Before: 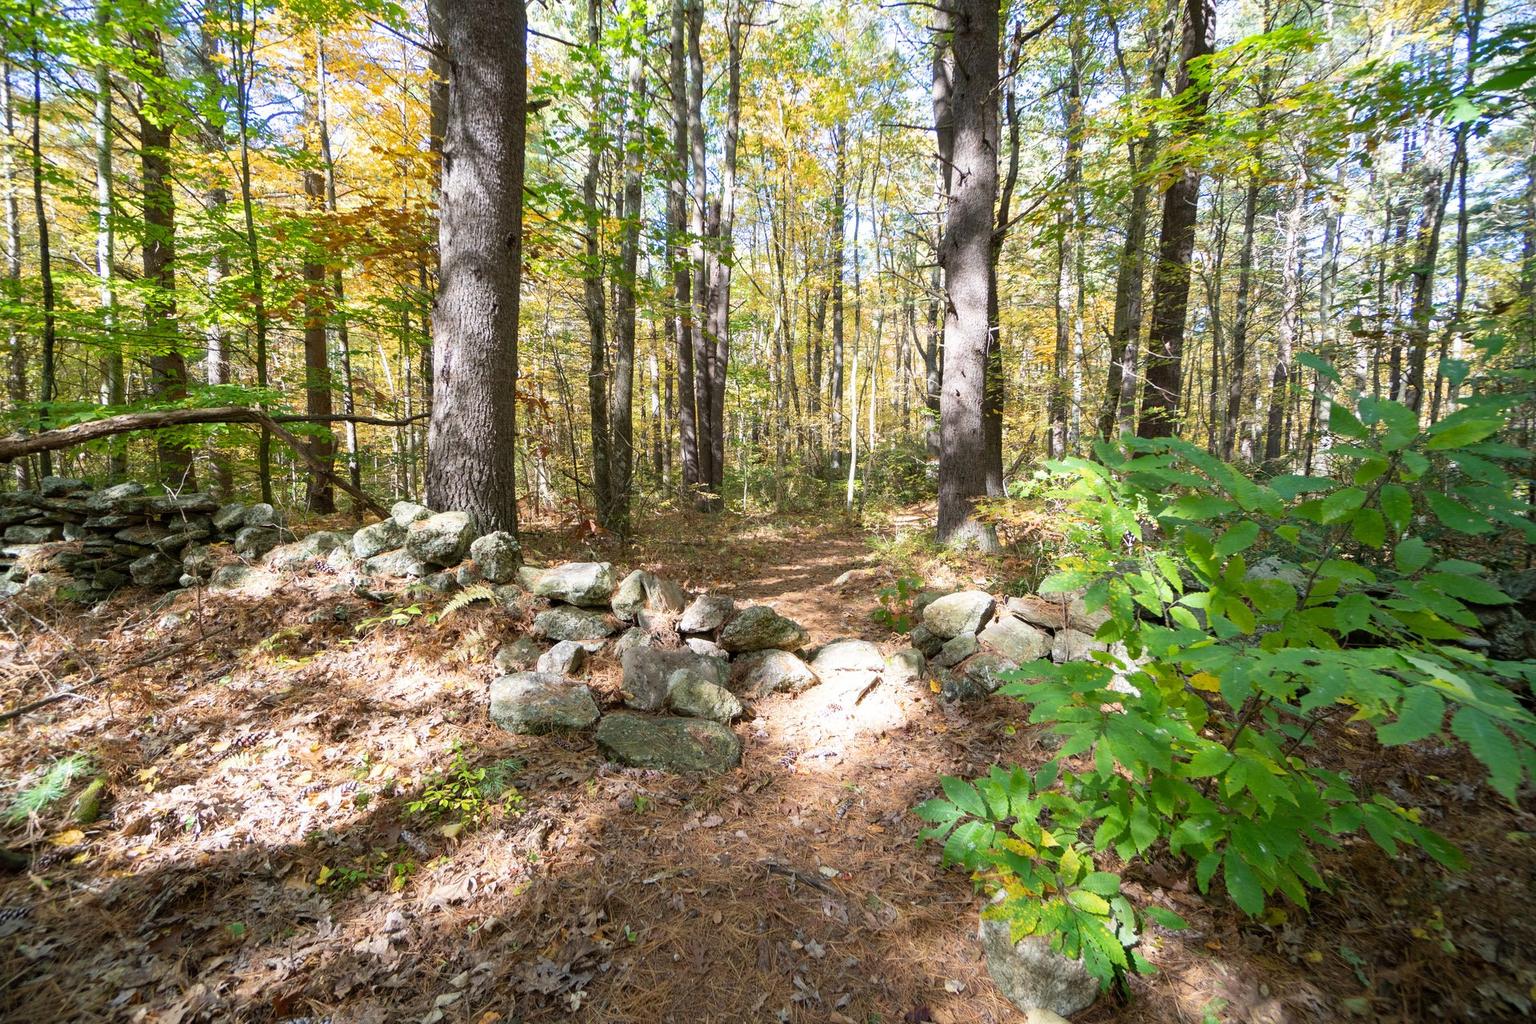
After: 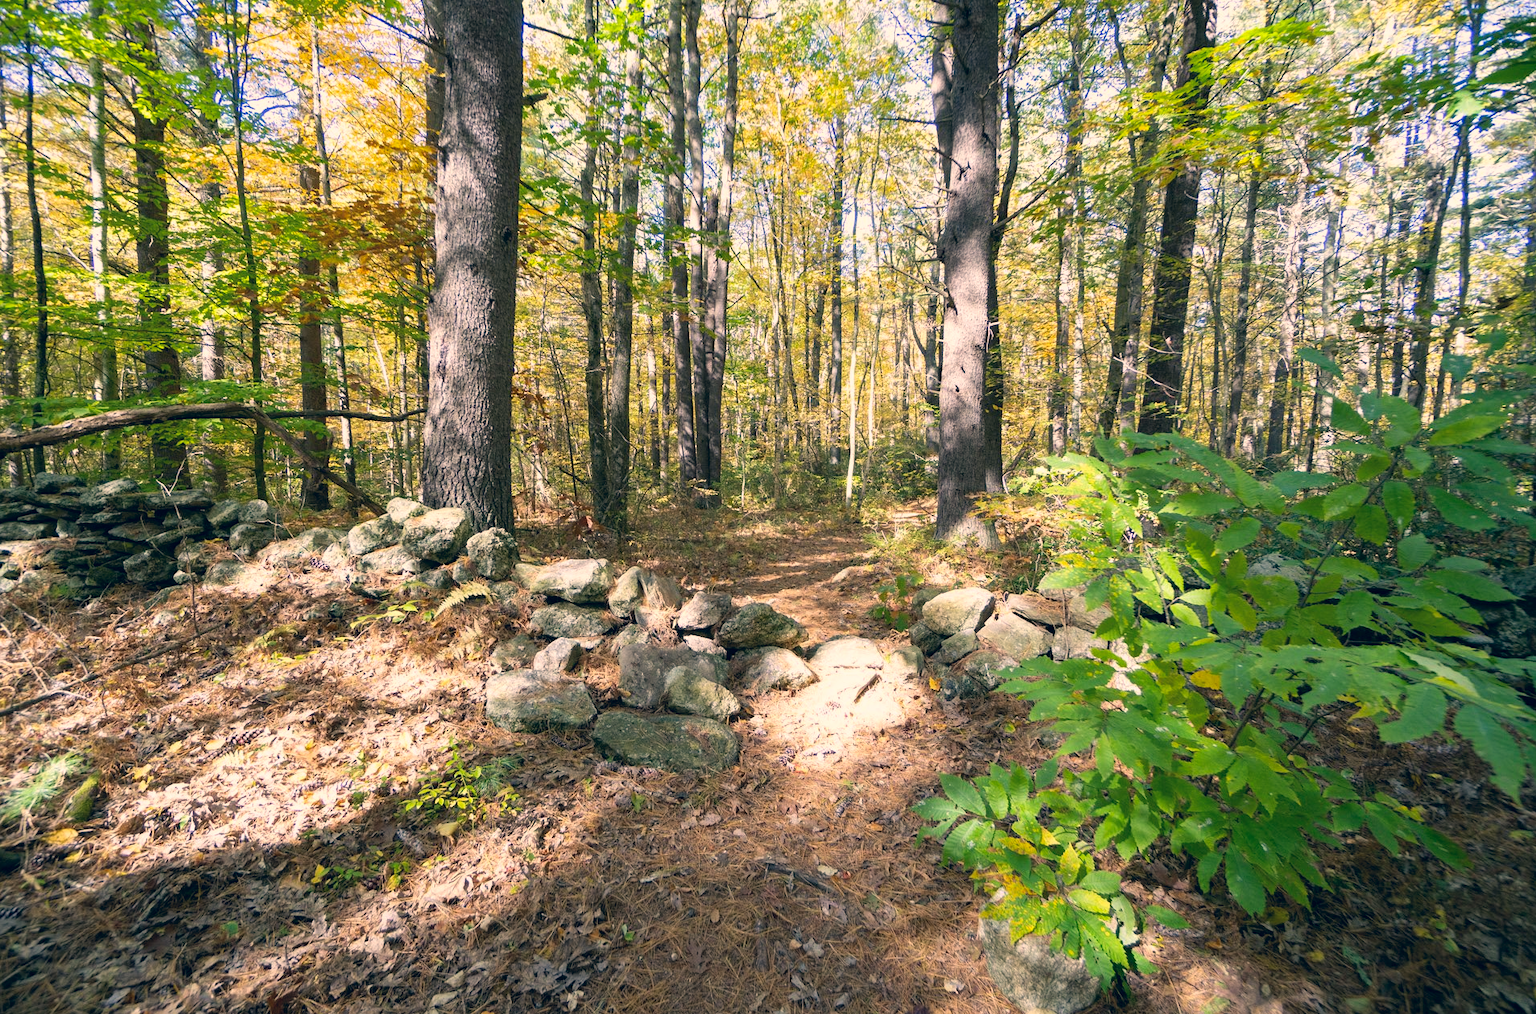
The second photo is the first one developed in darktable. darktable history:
exposure: compensate highlight preservation false
color correction: highlights a* 10.35, highlights b* 14.36, shadows a* -9.68, shadows b* -14.81
crop: left 0.506%, top 0.743%, right 0.144%, bottom 0.88%
